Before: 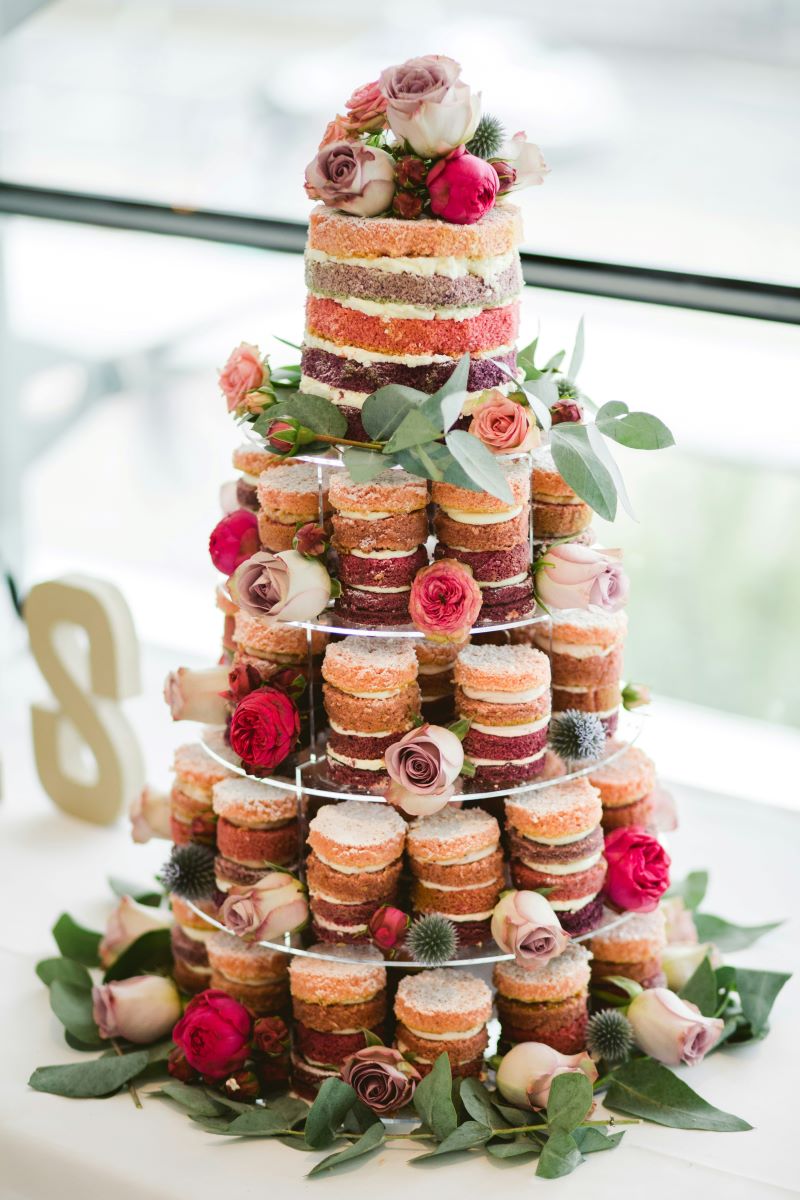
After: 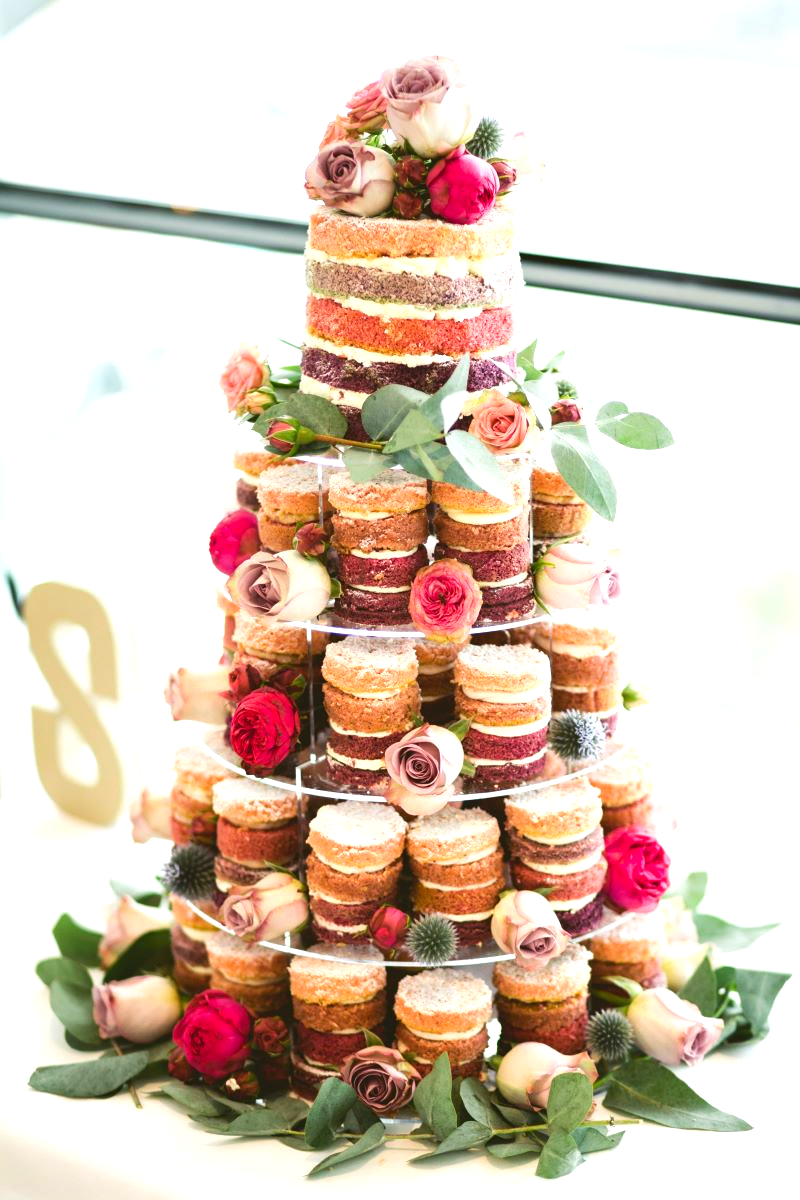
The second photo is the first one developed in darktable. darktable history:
color balance rgb: perceptual saturation grading › global saturation 0.638%, global vibrance 20%
exposure: black level correction 0, exposure 0.703 EV, compensate exposure bias true, compensate highlight preservation false
